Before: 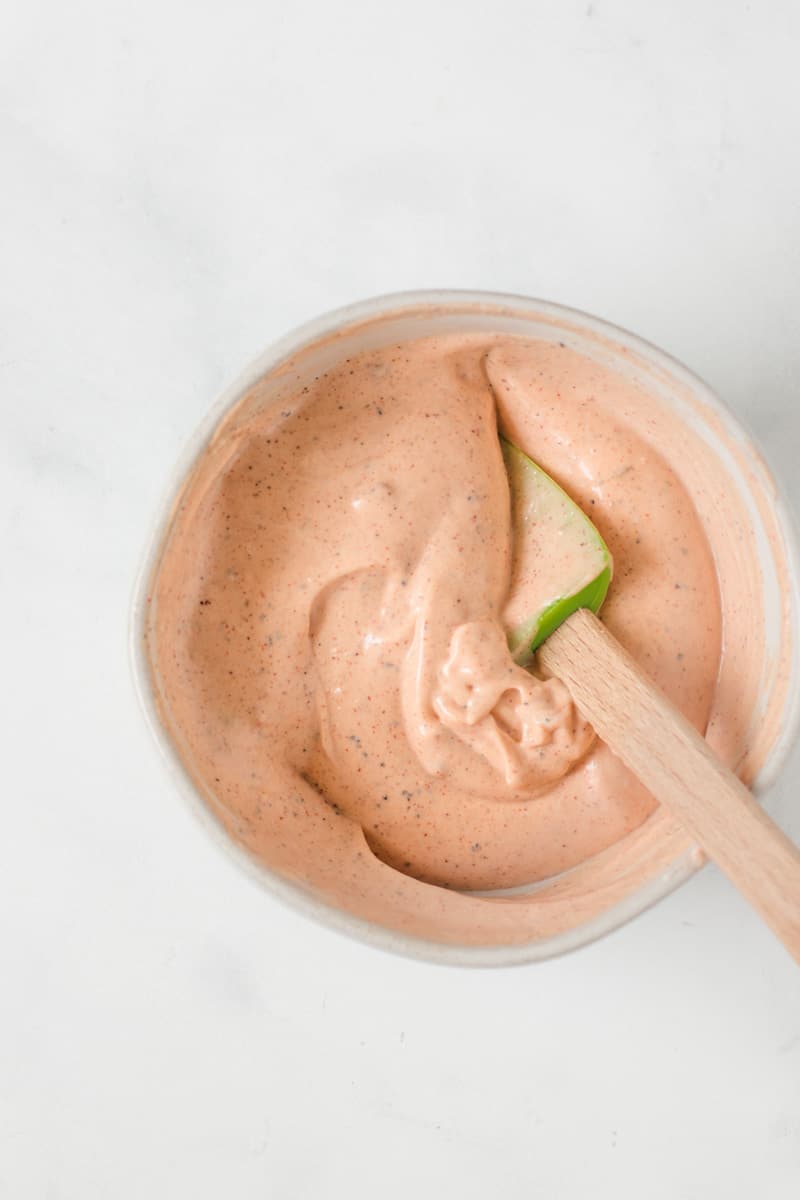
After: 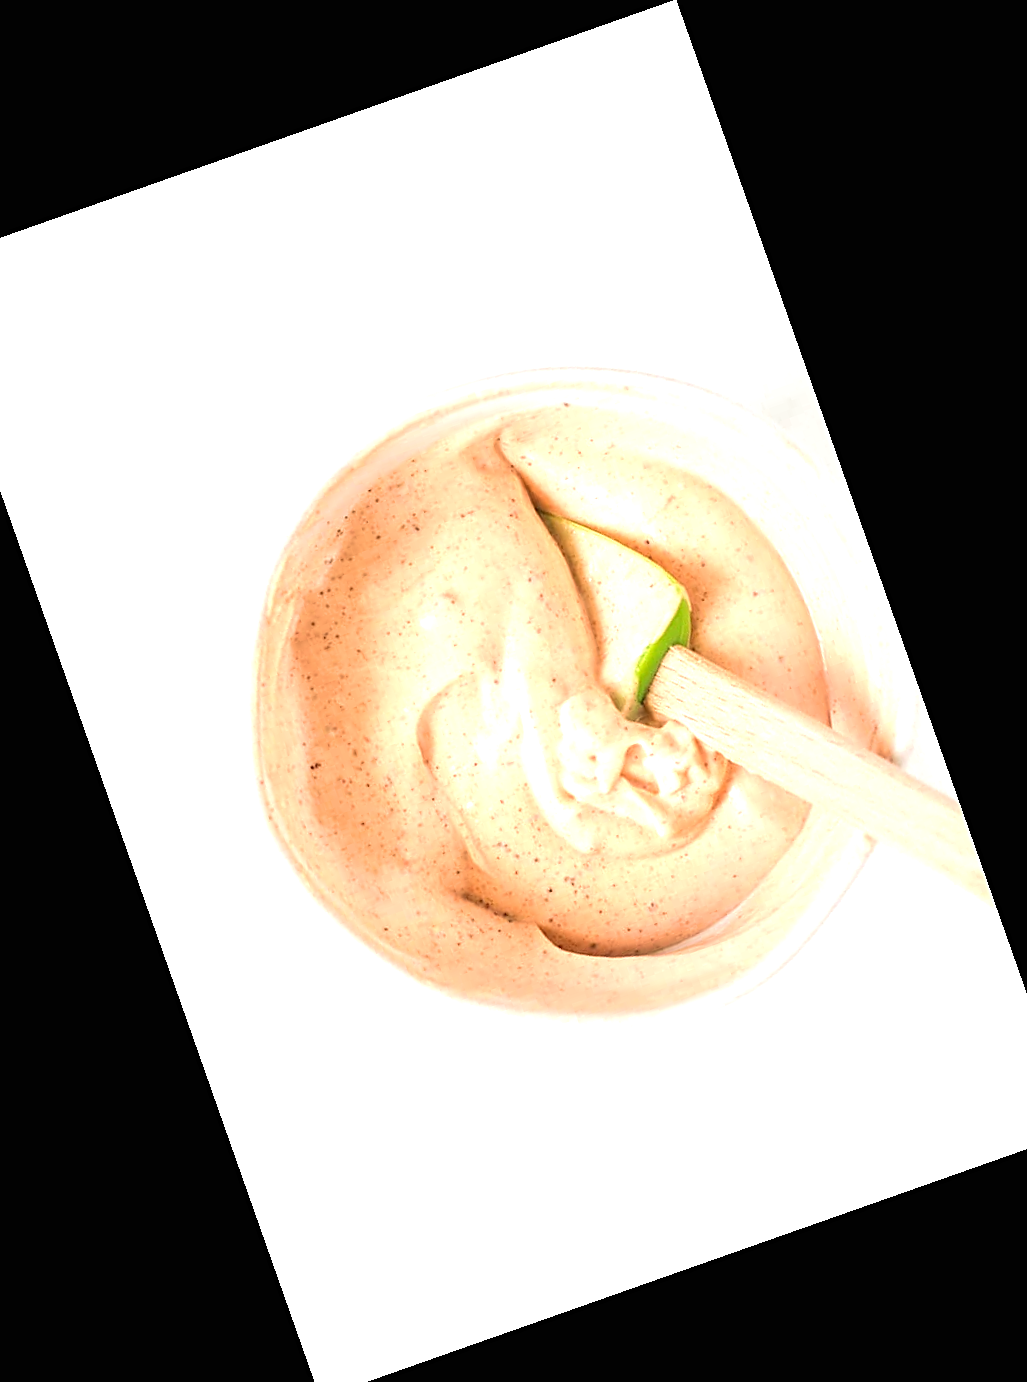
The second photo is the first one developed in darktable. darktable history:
velvia: strength 36.57%
crop and rotate: angle 19.43°, left 6.812%, right 4.125%, bottom 1.087%
sharpen: on, module defaults
exposure: black level correction 0, exposure 1 EV, compensate highlight preservation false
